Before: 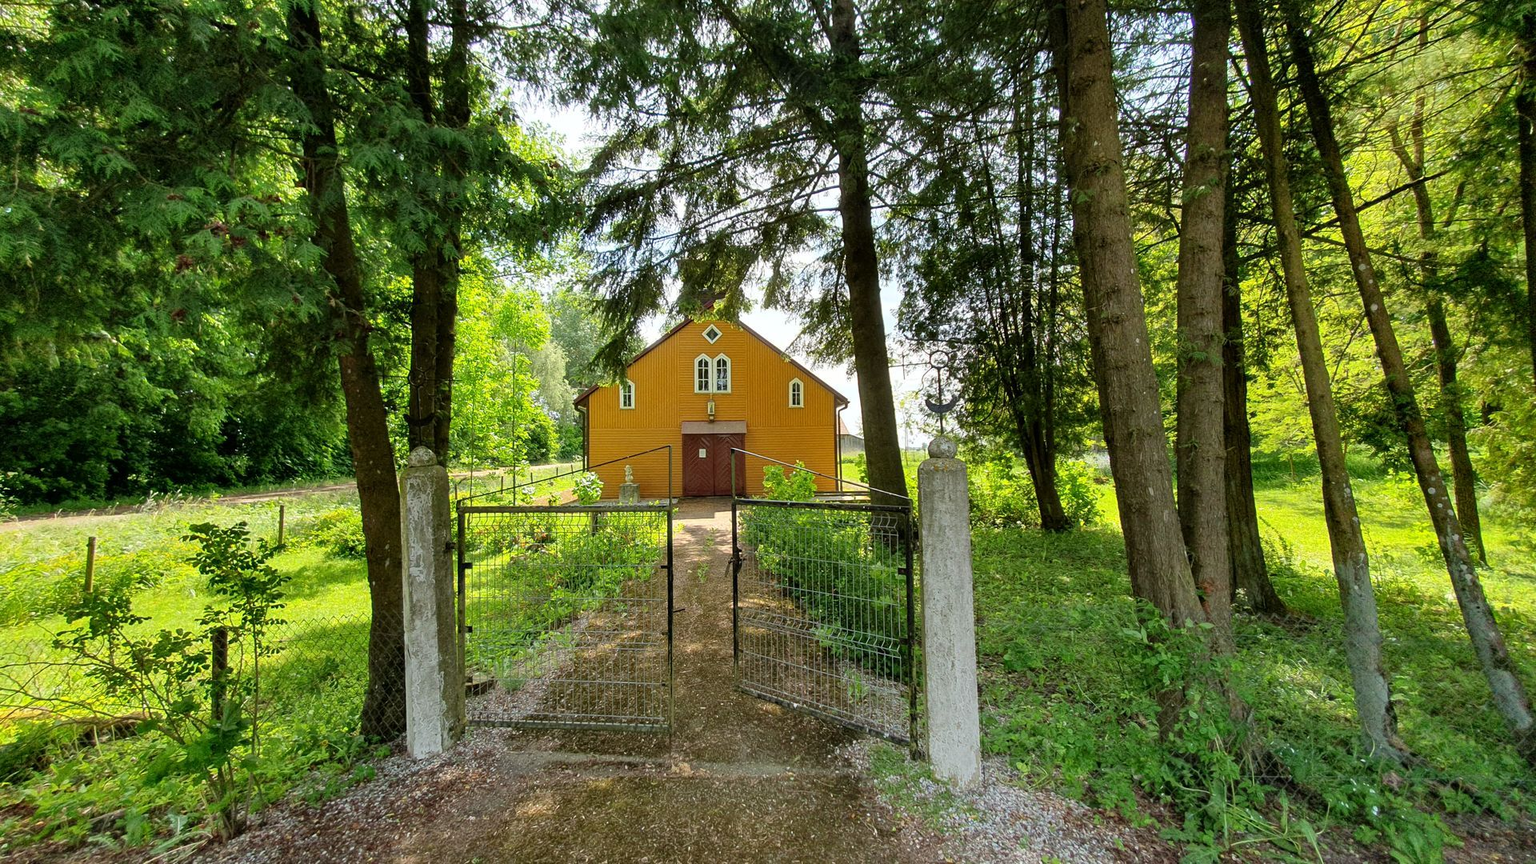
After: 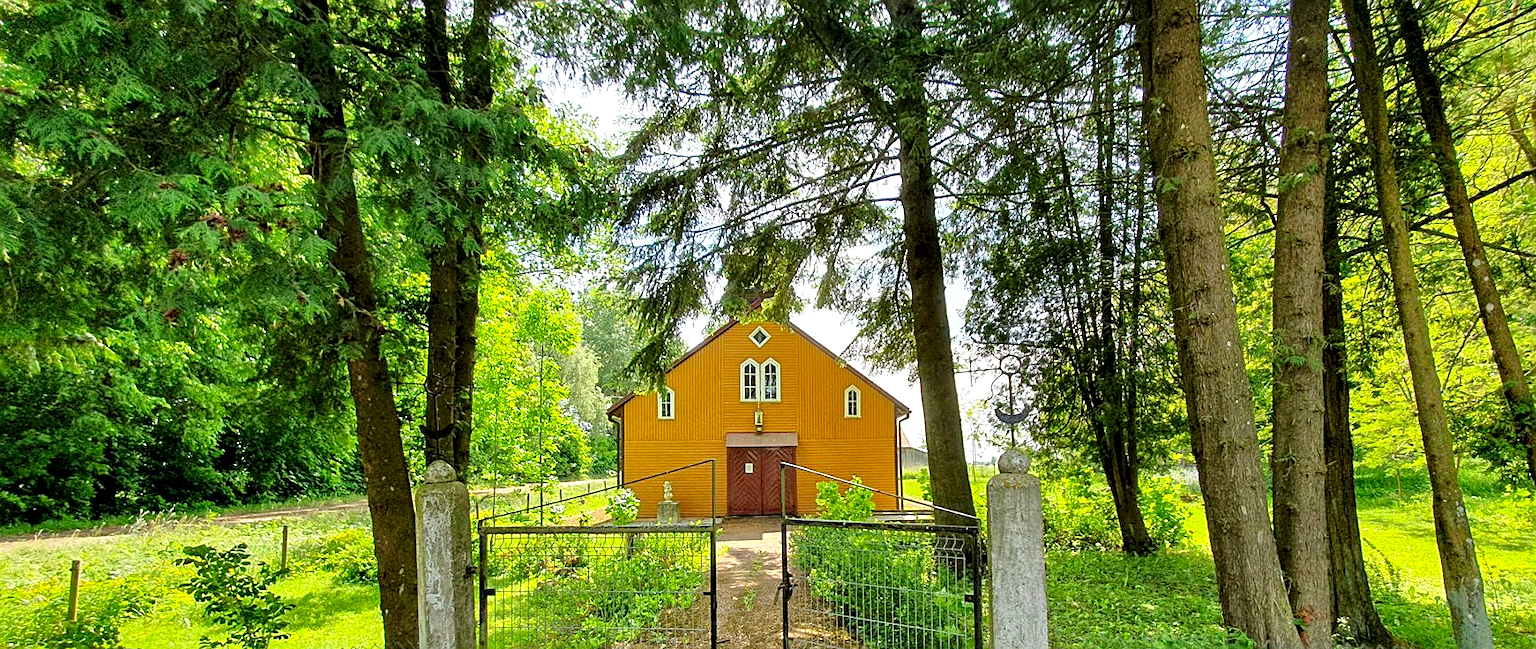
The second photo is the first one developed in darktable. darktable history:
sharpen: on, module defaults
crop: left 1.534%, top 3.384%, right 7.752%, bottom 28.455%
exposure: black level correction 0.001, exposure 0.963 EV, compensate highlight preservation false
contrast brightness saturation: contrast 0.039, saturation 0.151
local contrast: highlights 107%, shadows 100%, detail 119%, midtone range 0.2
tone equalizer: -8 EV -0.041 EV, -7 EV 0.032 EV, -6 EV -0.007 EV, -5 EV 0.005 EV, -4 EV -0.051 EV, -3 EV -0.236 EV, -2 EV -0.672 EV, -1 EV -0.975 EV, +0 EV -0.975 EV, smoothing diameter 2.1%, edges refinement/feathering 24.14, mask exposure compensation -1.57 EV, filter diffusion 5
levels: levels [0.016, 0.492, 0.969]
